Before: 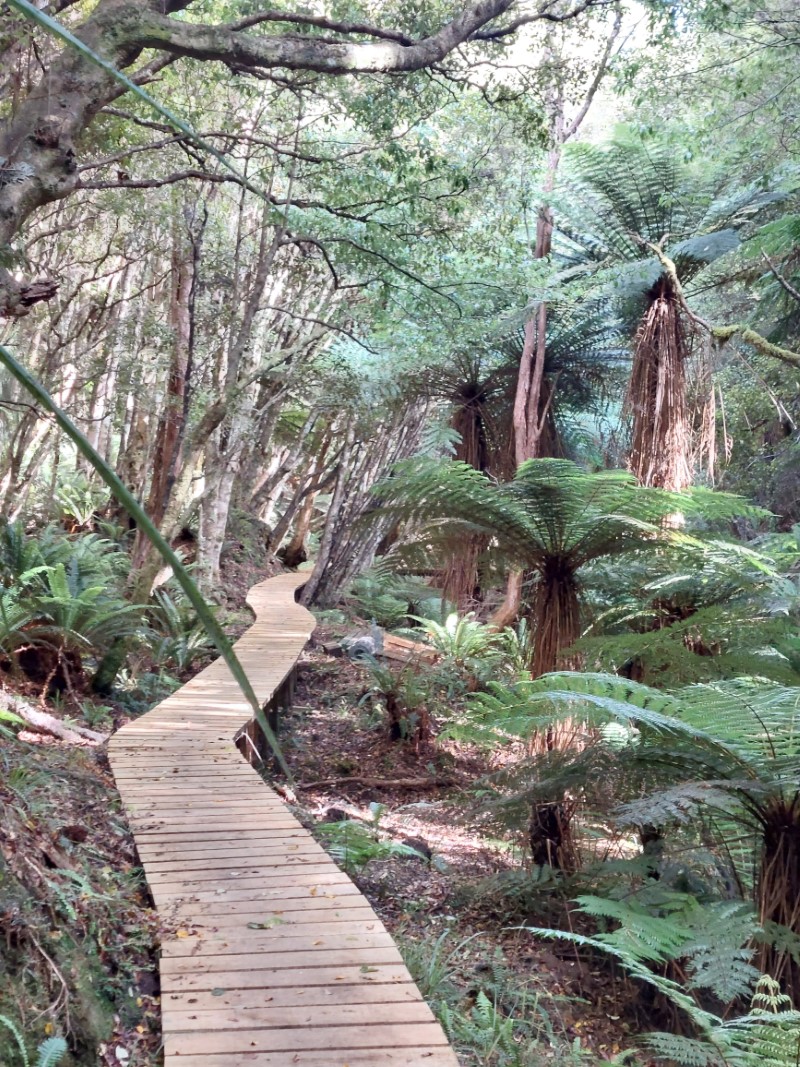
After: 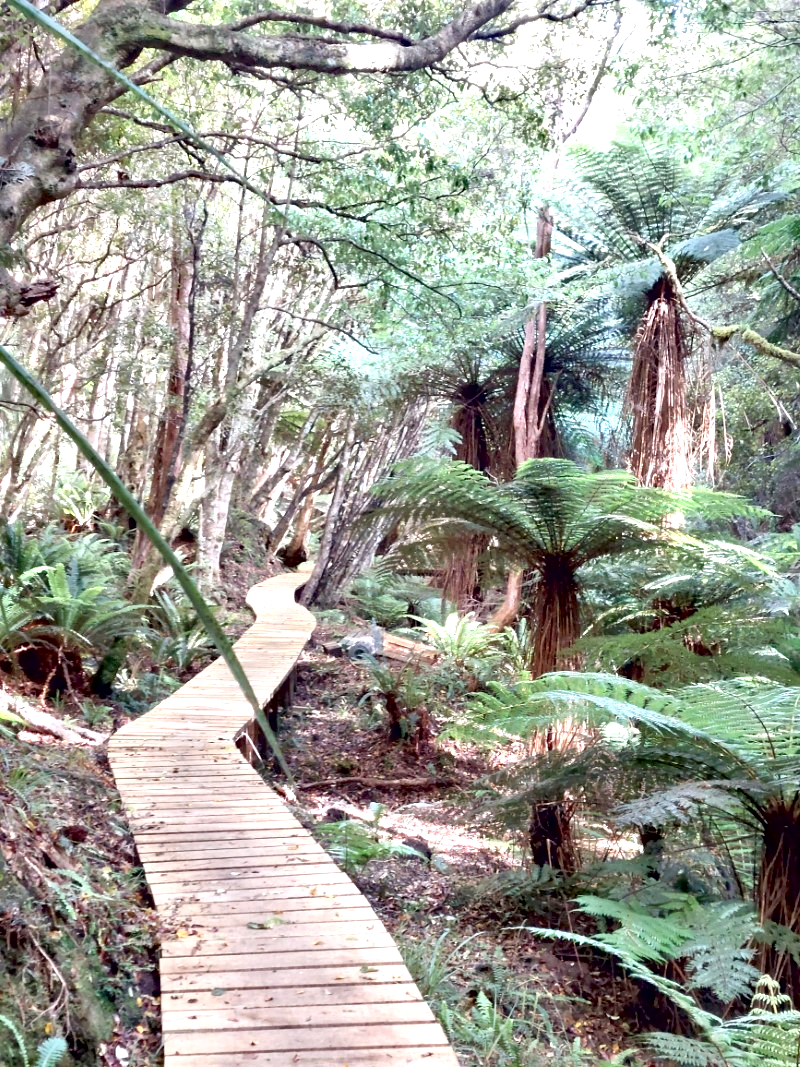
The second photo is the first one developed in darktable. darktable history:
exposure: black level correction 0.012, exposure 0.7 EV, compensate exposure bias true, compensate highlight preservation false
local contrast: mode bilateral grid, contrast 20, coarseness 50, detail 130%, midtone range 0.2
